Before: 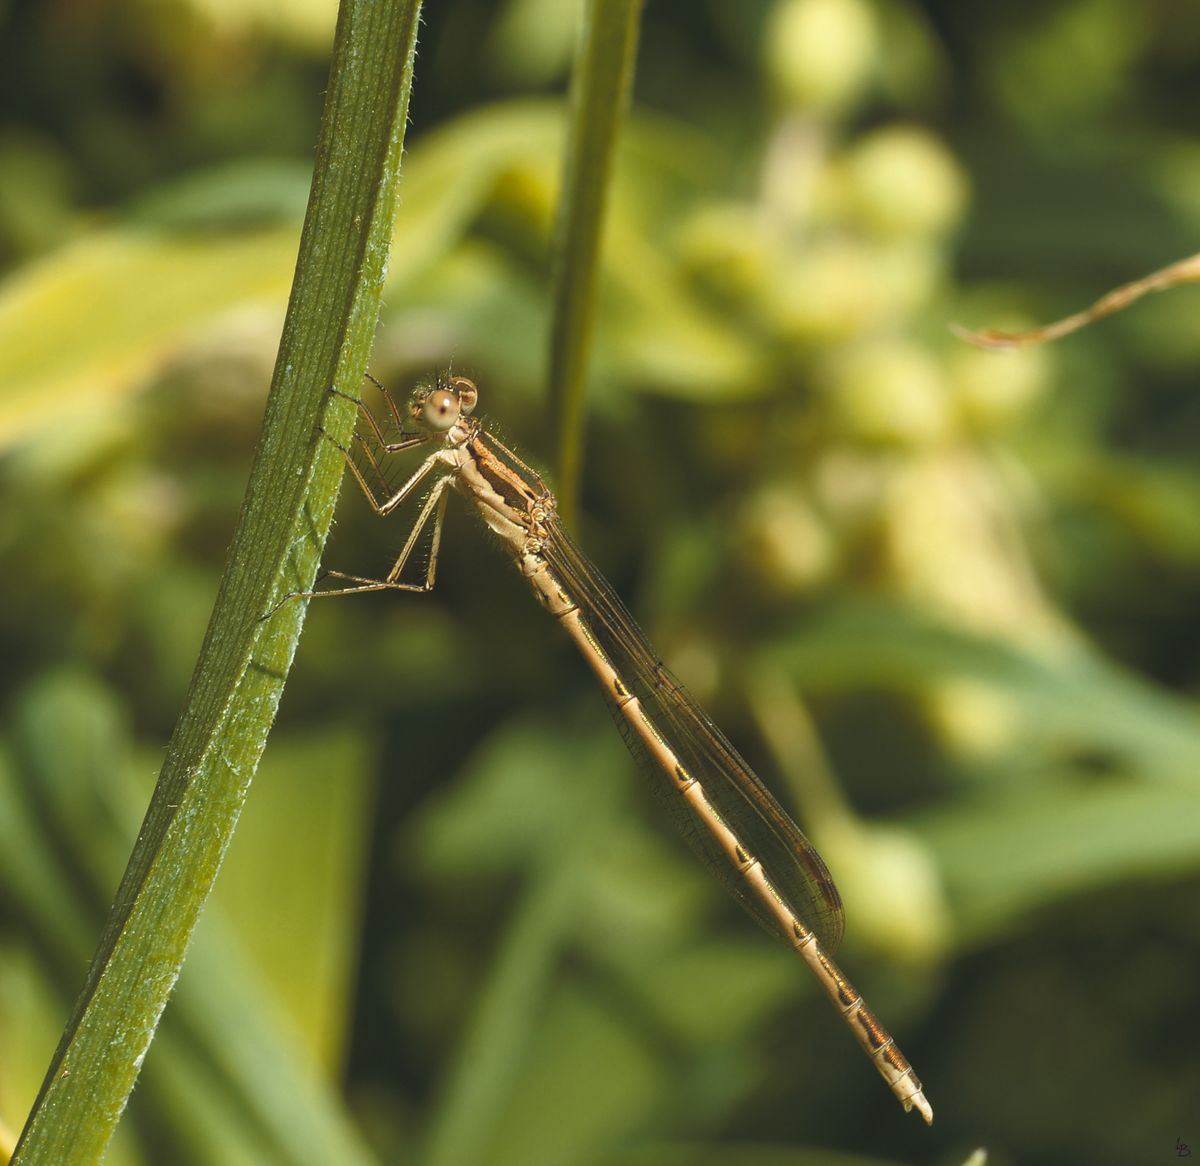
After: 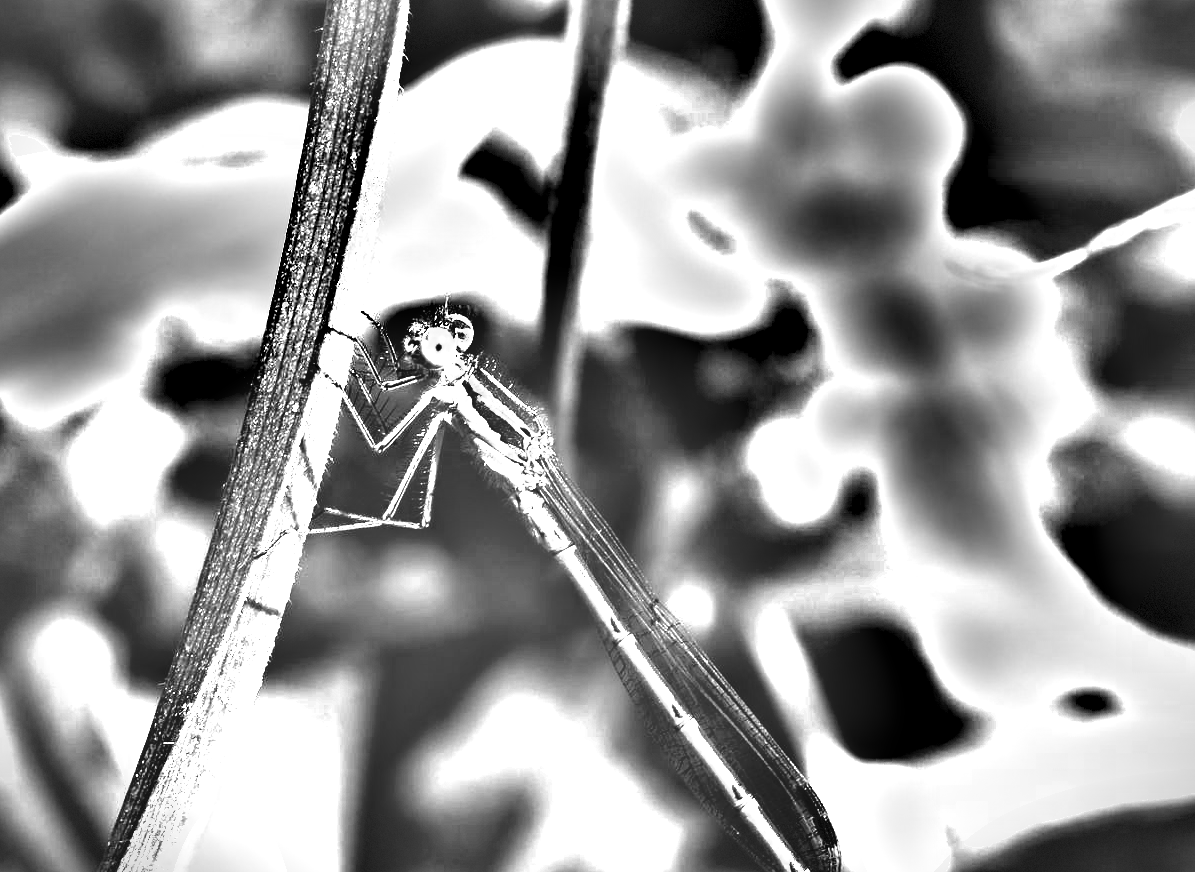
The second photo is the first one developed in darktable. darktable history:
crop: left 0.362%, top 5.478%, bottom 19.735%
exposure: black level correction 0, exposure 2.429 EV, compensate highlight preservation false
color balance rgb: perceptual saturation grading › global saturation 0.892%, perceptual brilliance grading › mid-tones 9.309%, perceptual brilliance grading › shadows 14.88%
shadows and highlights: white point adjustment 0.148, highlights -70.41, soften with gaussian
color zones: curves: ch0 [(0.002, 0.593) (0.143, 0.417) (0.285, 0.541) (0.455, 0.289) (0.608, 0.327) (0.727, 0.283) (0.869, 0.571) (1, 0.603)]; ch1 [(0, 0) (0.143, 0) (0.286, 0) (0.429, 0) (0.571, 0) (0.714, 0) (0.857, 0)]
vignetting: fall-off start 99.55%, width/height ratio 1.319, dithering 8-bit output
tone equalizer: -8 EV 1.98 EV, -7 EV 1.96 EV, -6 EV 1.97 EV, -5 EV 2 EV, -4 EV 1.98 EV, -3 EV 1.47 EV, -2 EV 0.994 EV, -1 EV 0.524 EV
